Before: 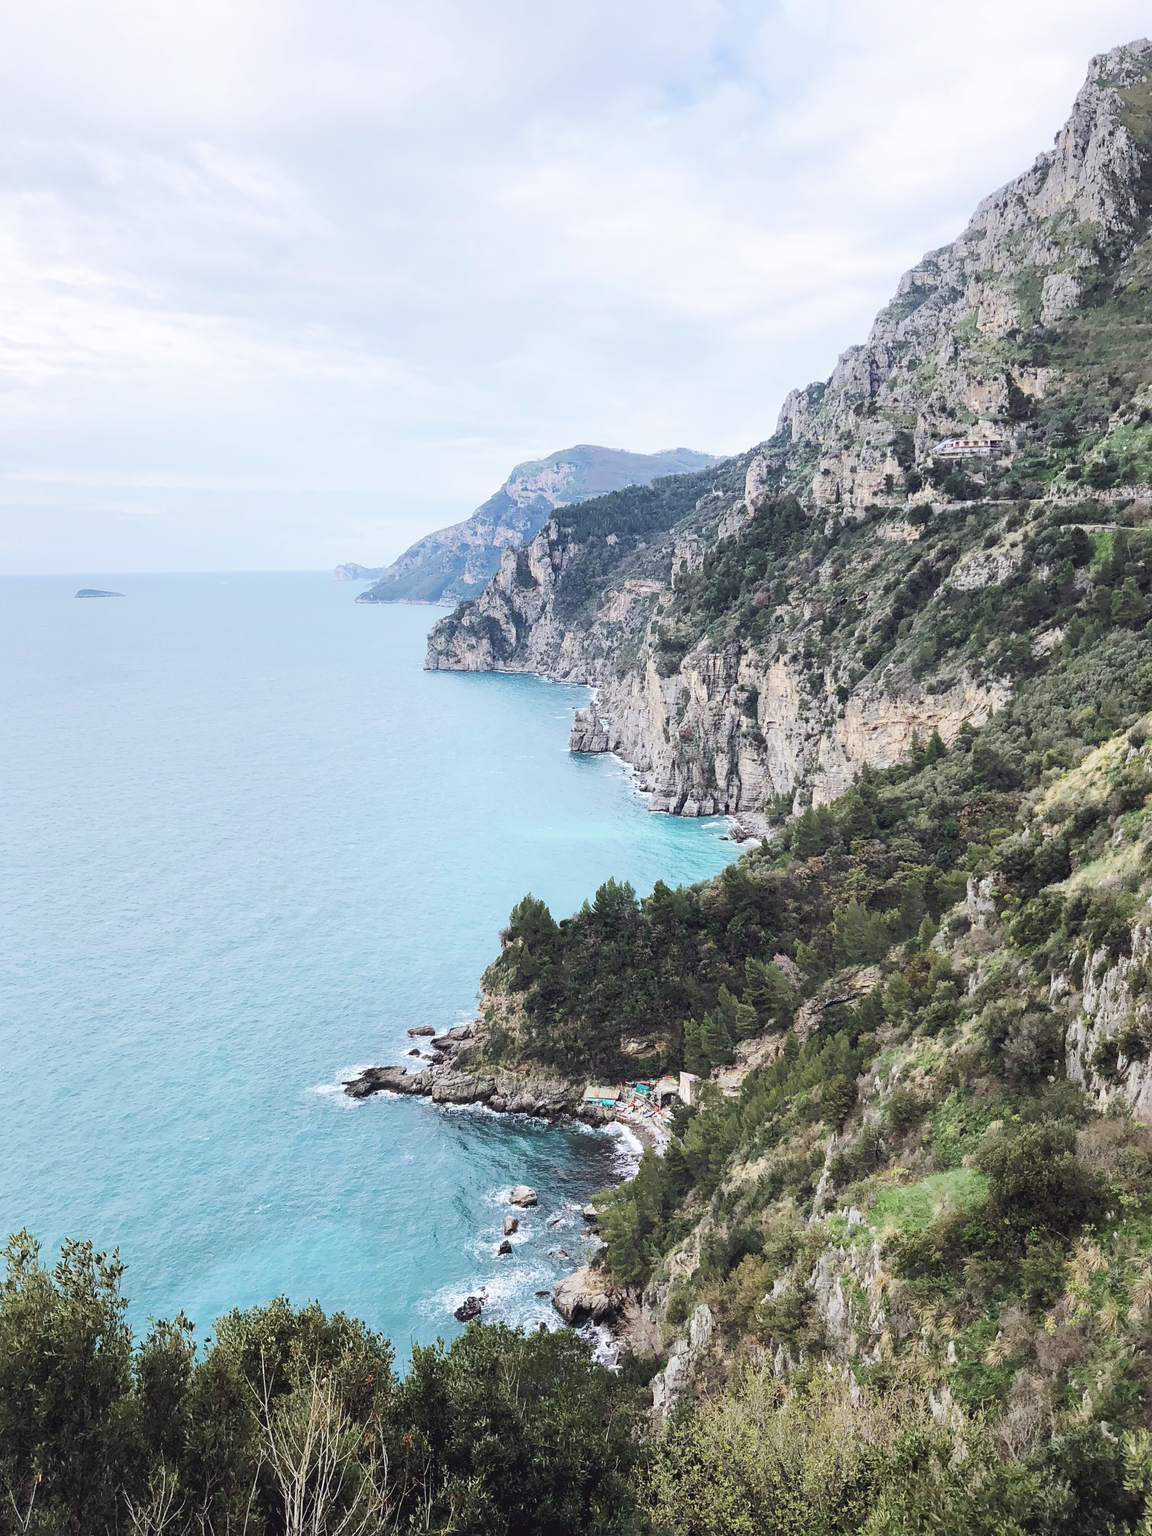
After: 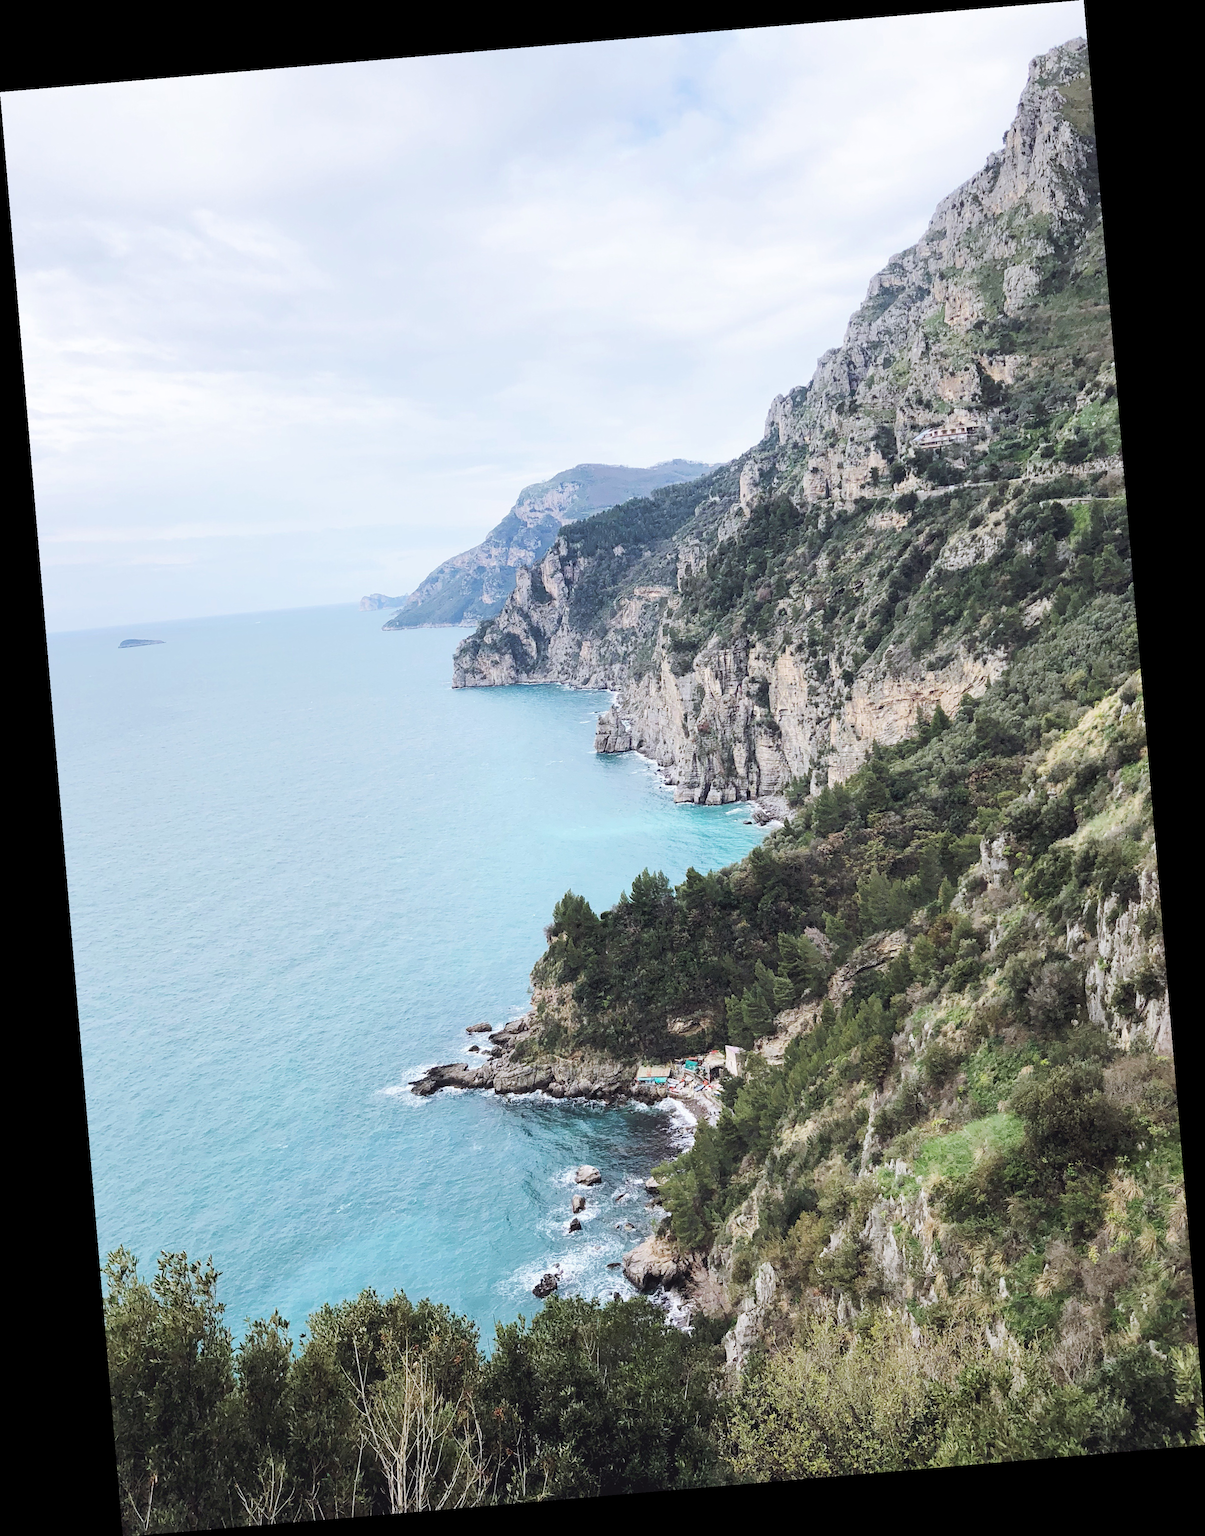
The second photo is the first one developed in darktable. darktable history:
rotate and perspective: rotation -4.86°, automatic cropping off
white balance: emerald 1
